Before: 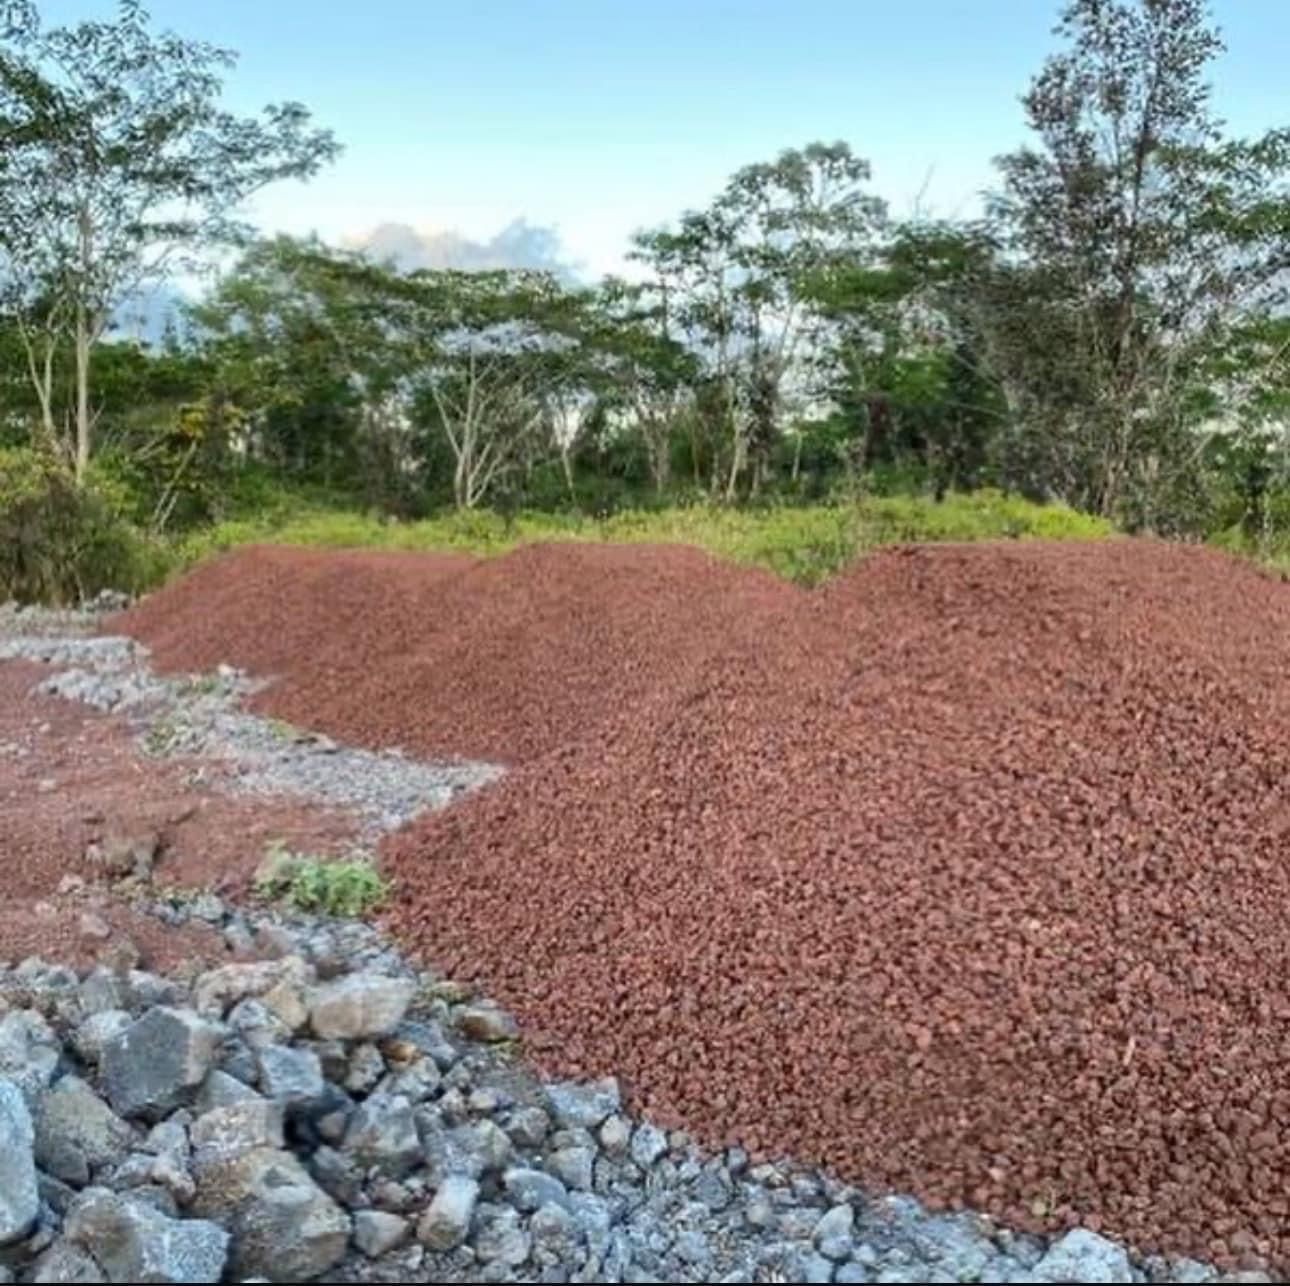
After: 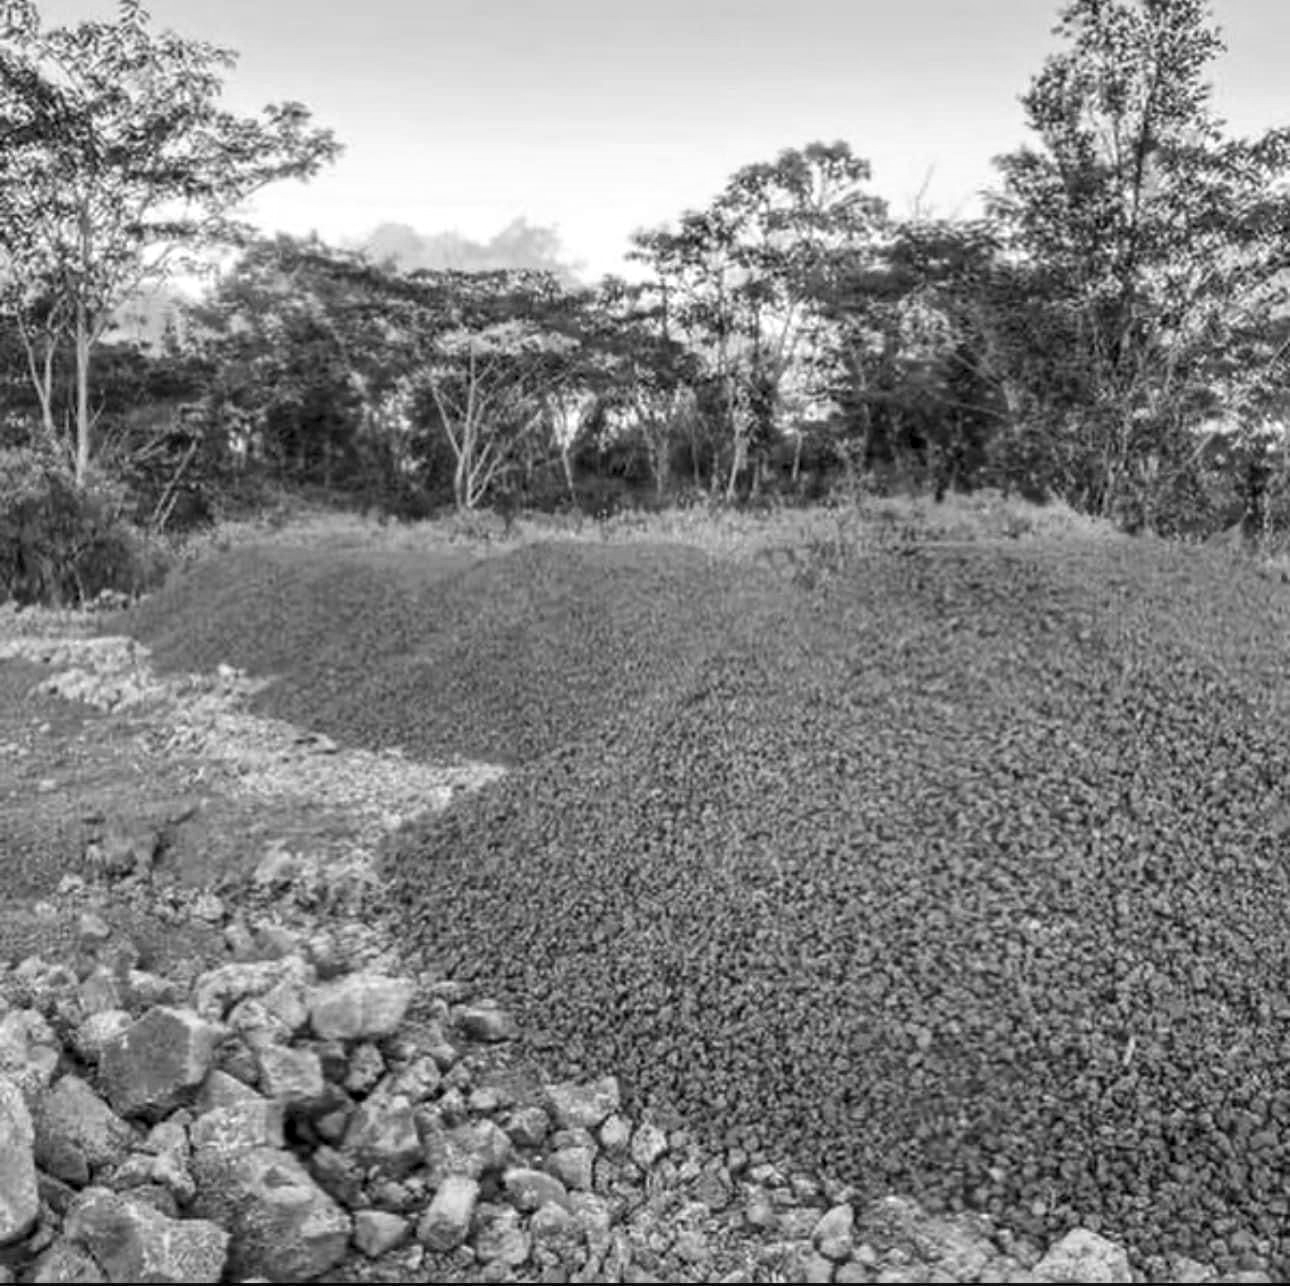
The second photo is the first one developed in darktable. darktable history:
local contrast: on, module defaults
monochrome: on, module defaults
